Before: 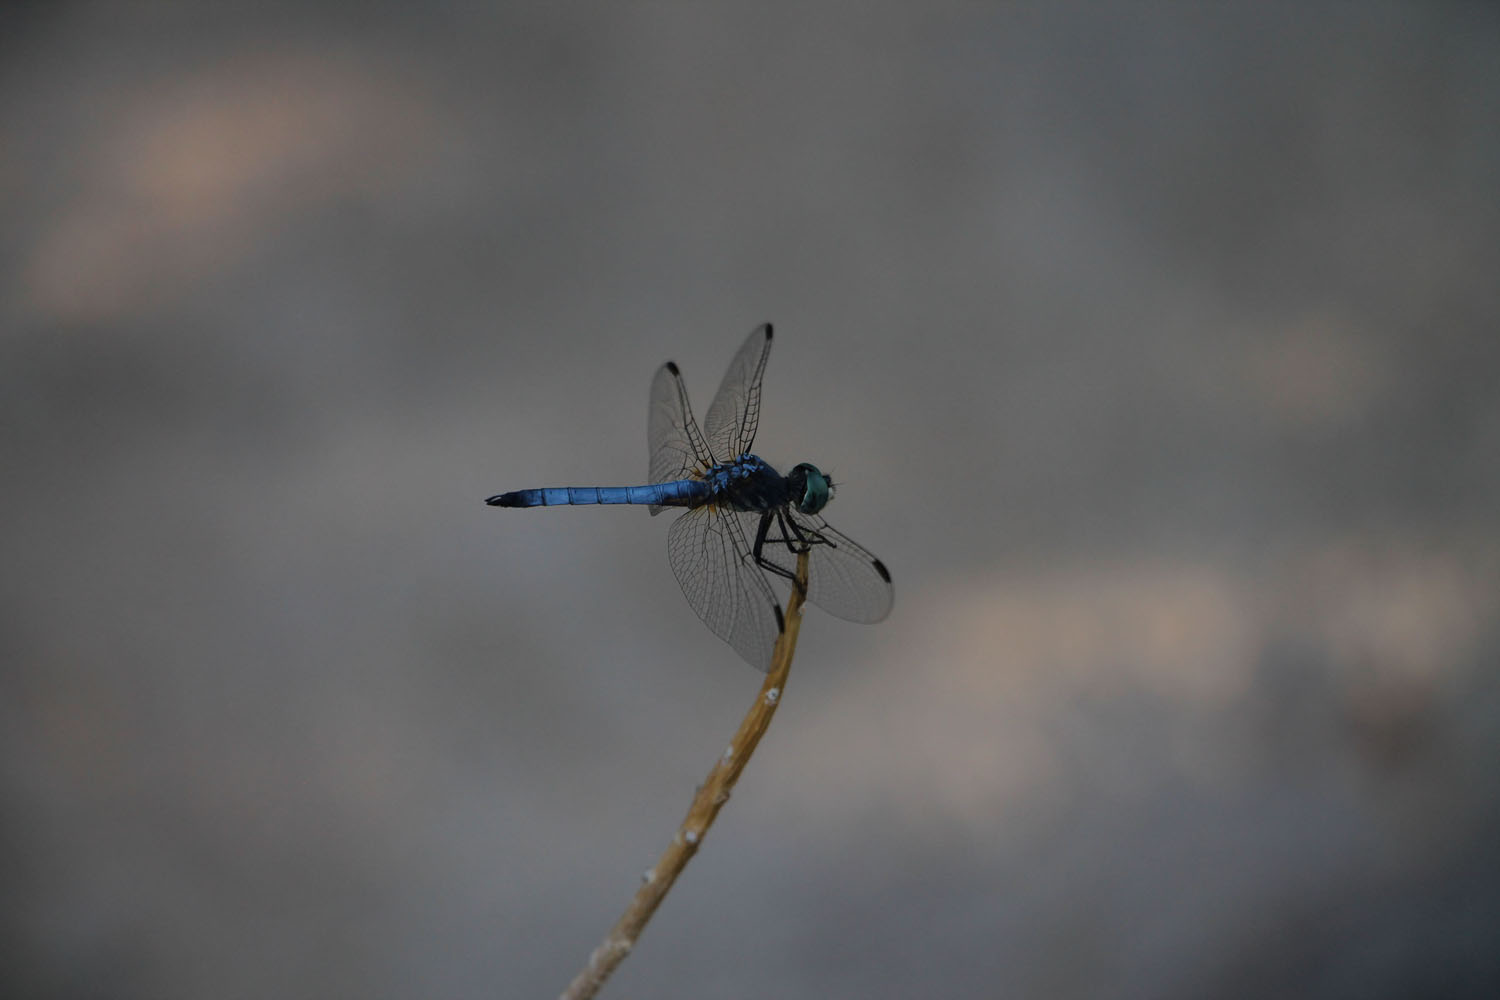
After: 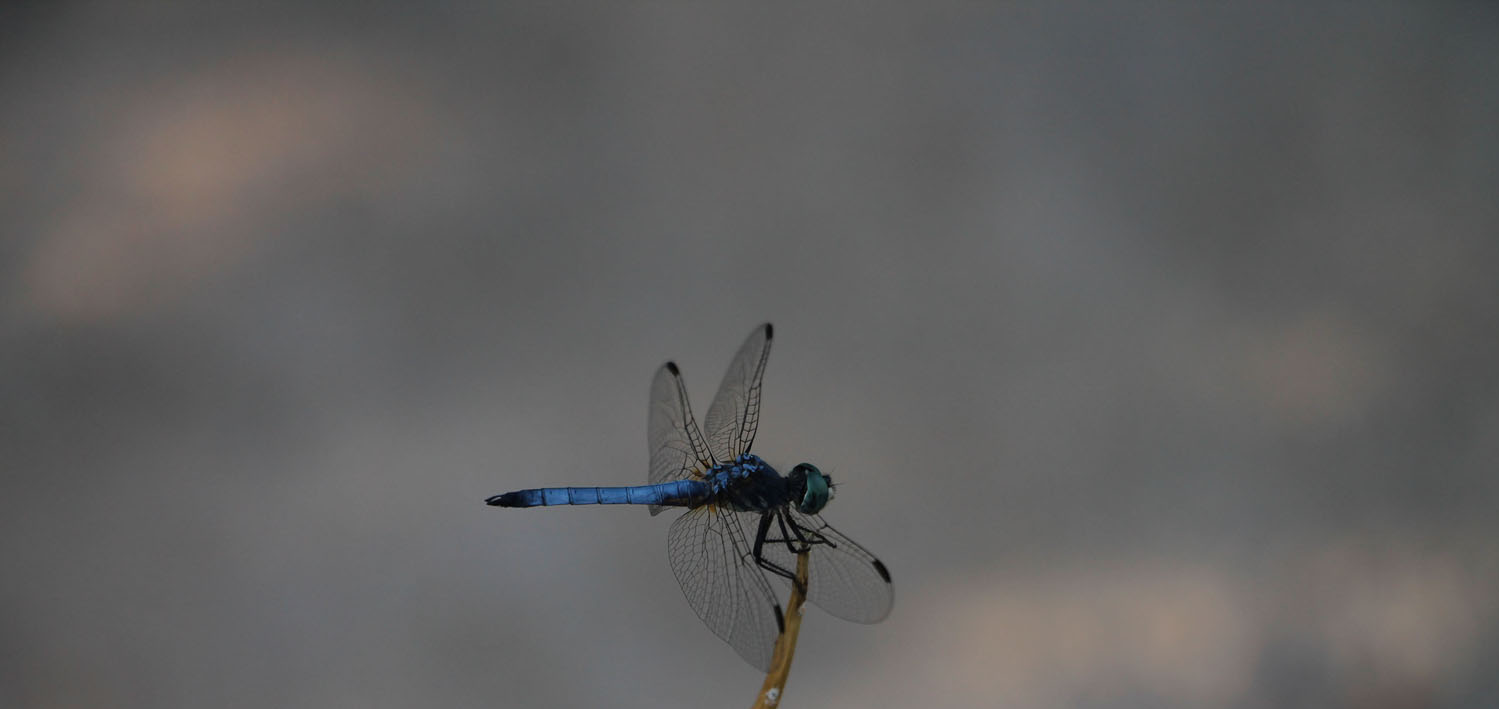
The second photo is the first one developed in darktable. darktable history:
crop: right 0.001%, bottom 29.033%
